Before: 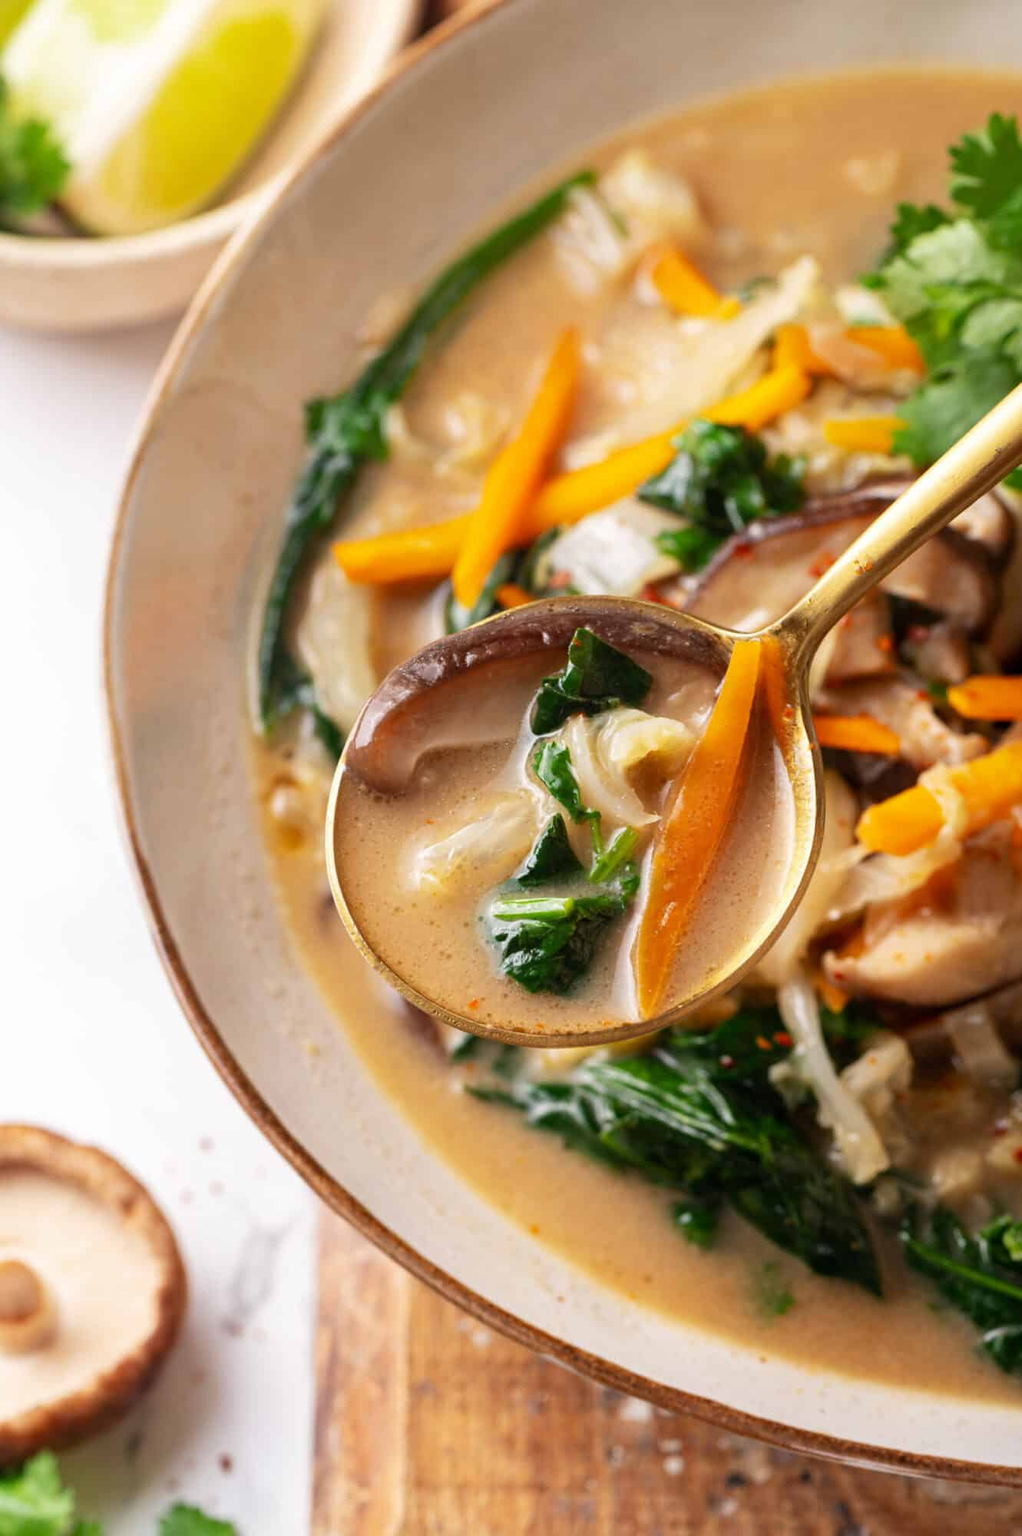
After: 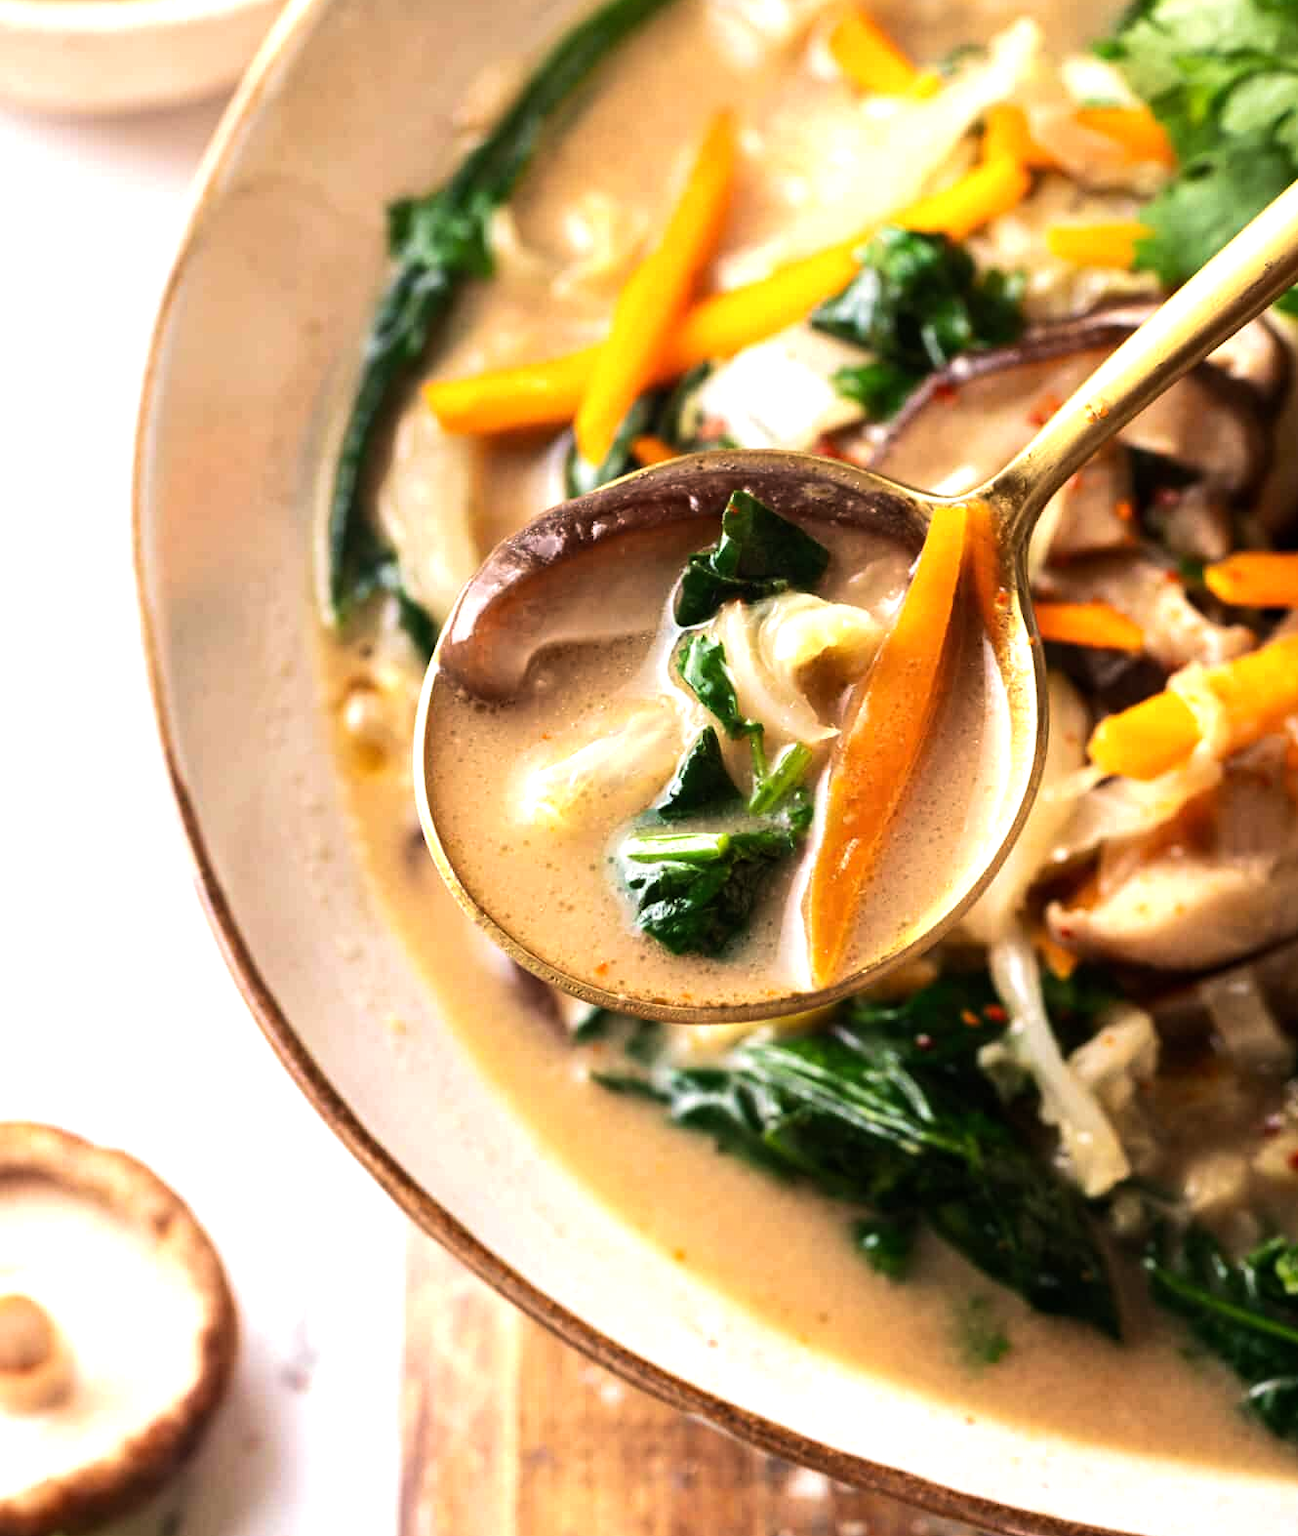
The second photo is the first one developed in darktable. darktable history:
tone equalizer: -8 EV -0.75 EV, -7 EV -0.7 EV, -6 EV -0.6 EV, -5 EV -0.4 EV, -3 EV 0.4 EV, -2 EV 0.6 EV, -1 EV 0.7 EV, +0 EV 0.75 EV, edges refinement/feathering 500, mask exposure compensation -1.57 EV, preserve details no
velvia: on, module defaults
crop and rotate: top 15.774%, bottom 5.506%
